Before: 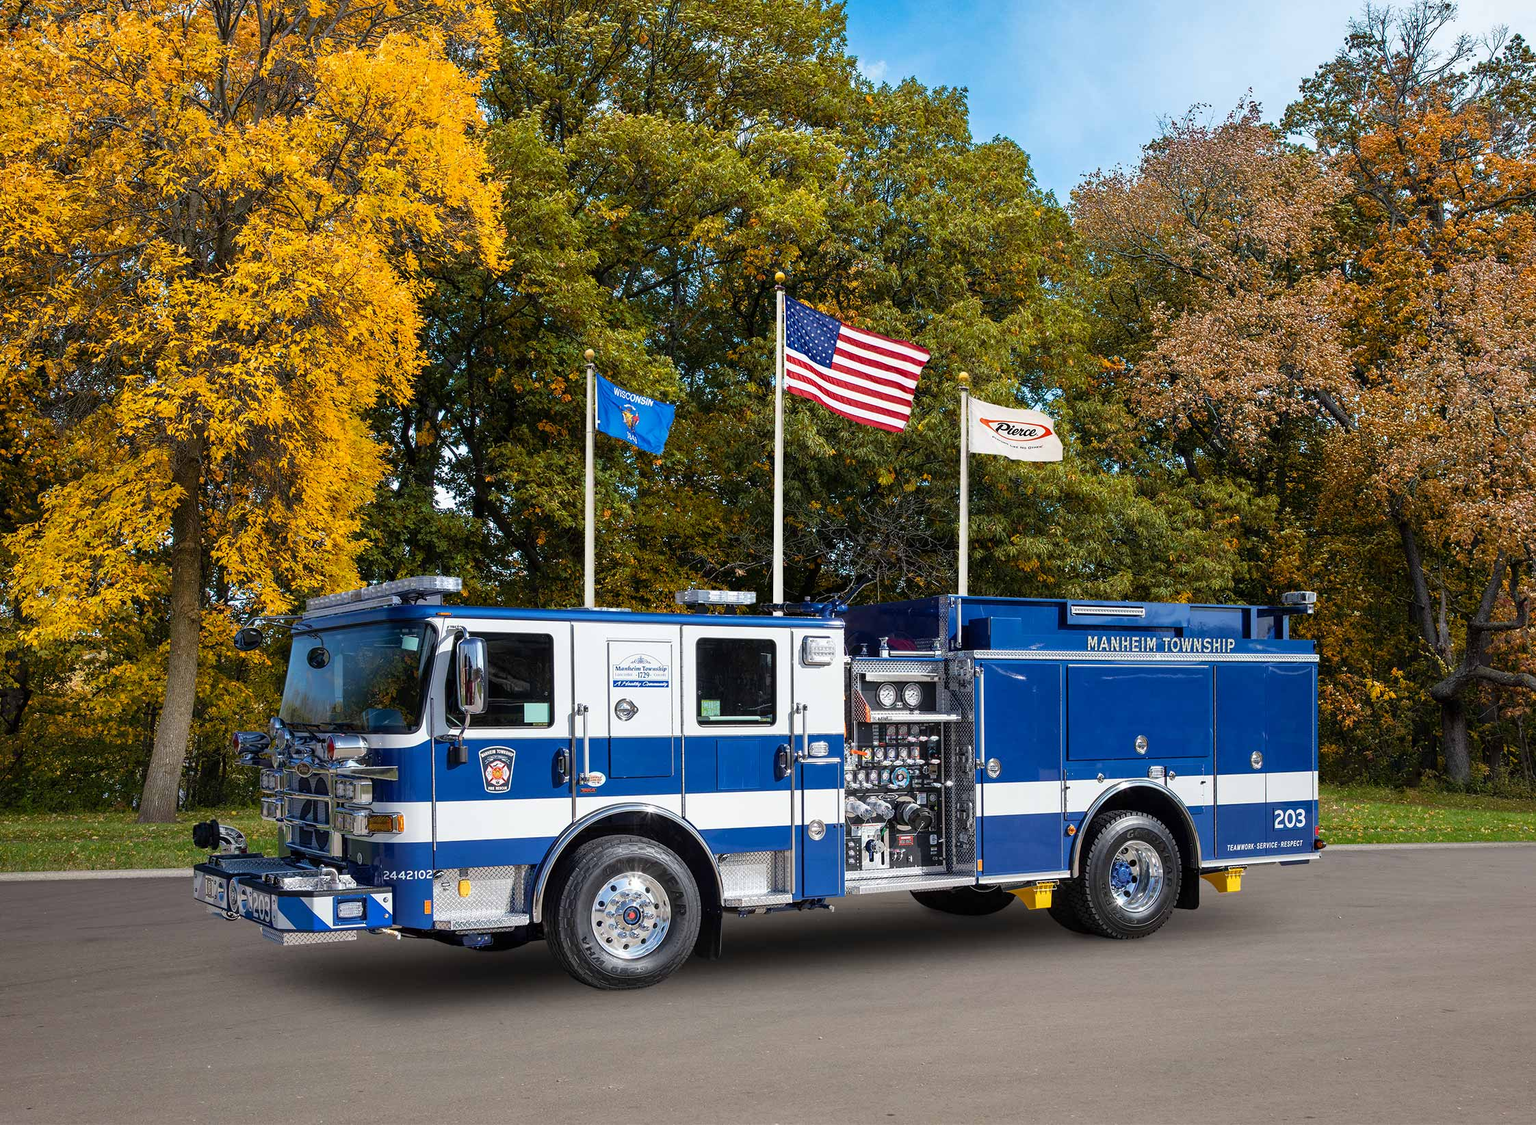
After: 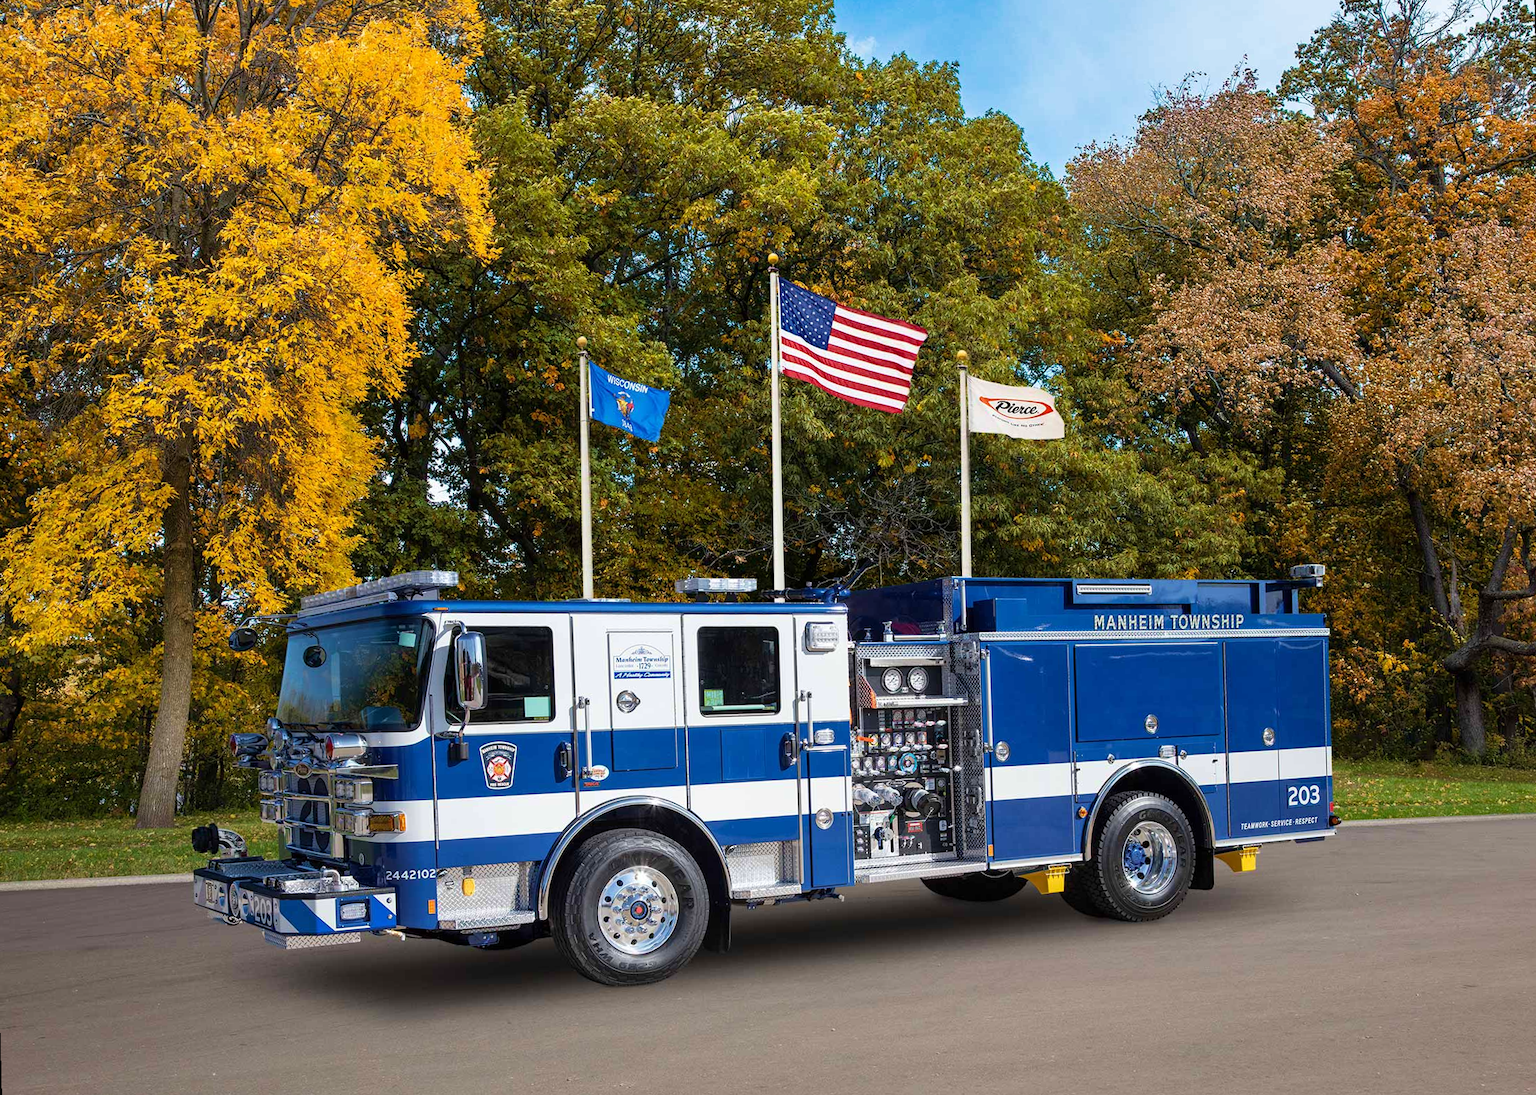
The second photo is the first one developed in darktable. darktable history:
rotate and perspective: rotation -1.42°, crop left 0.016, crop right 0.984, crop top 0.035, crop bottom 0.965
velvia: on, module defaults
